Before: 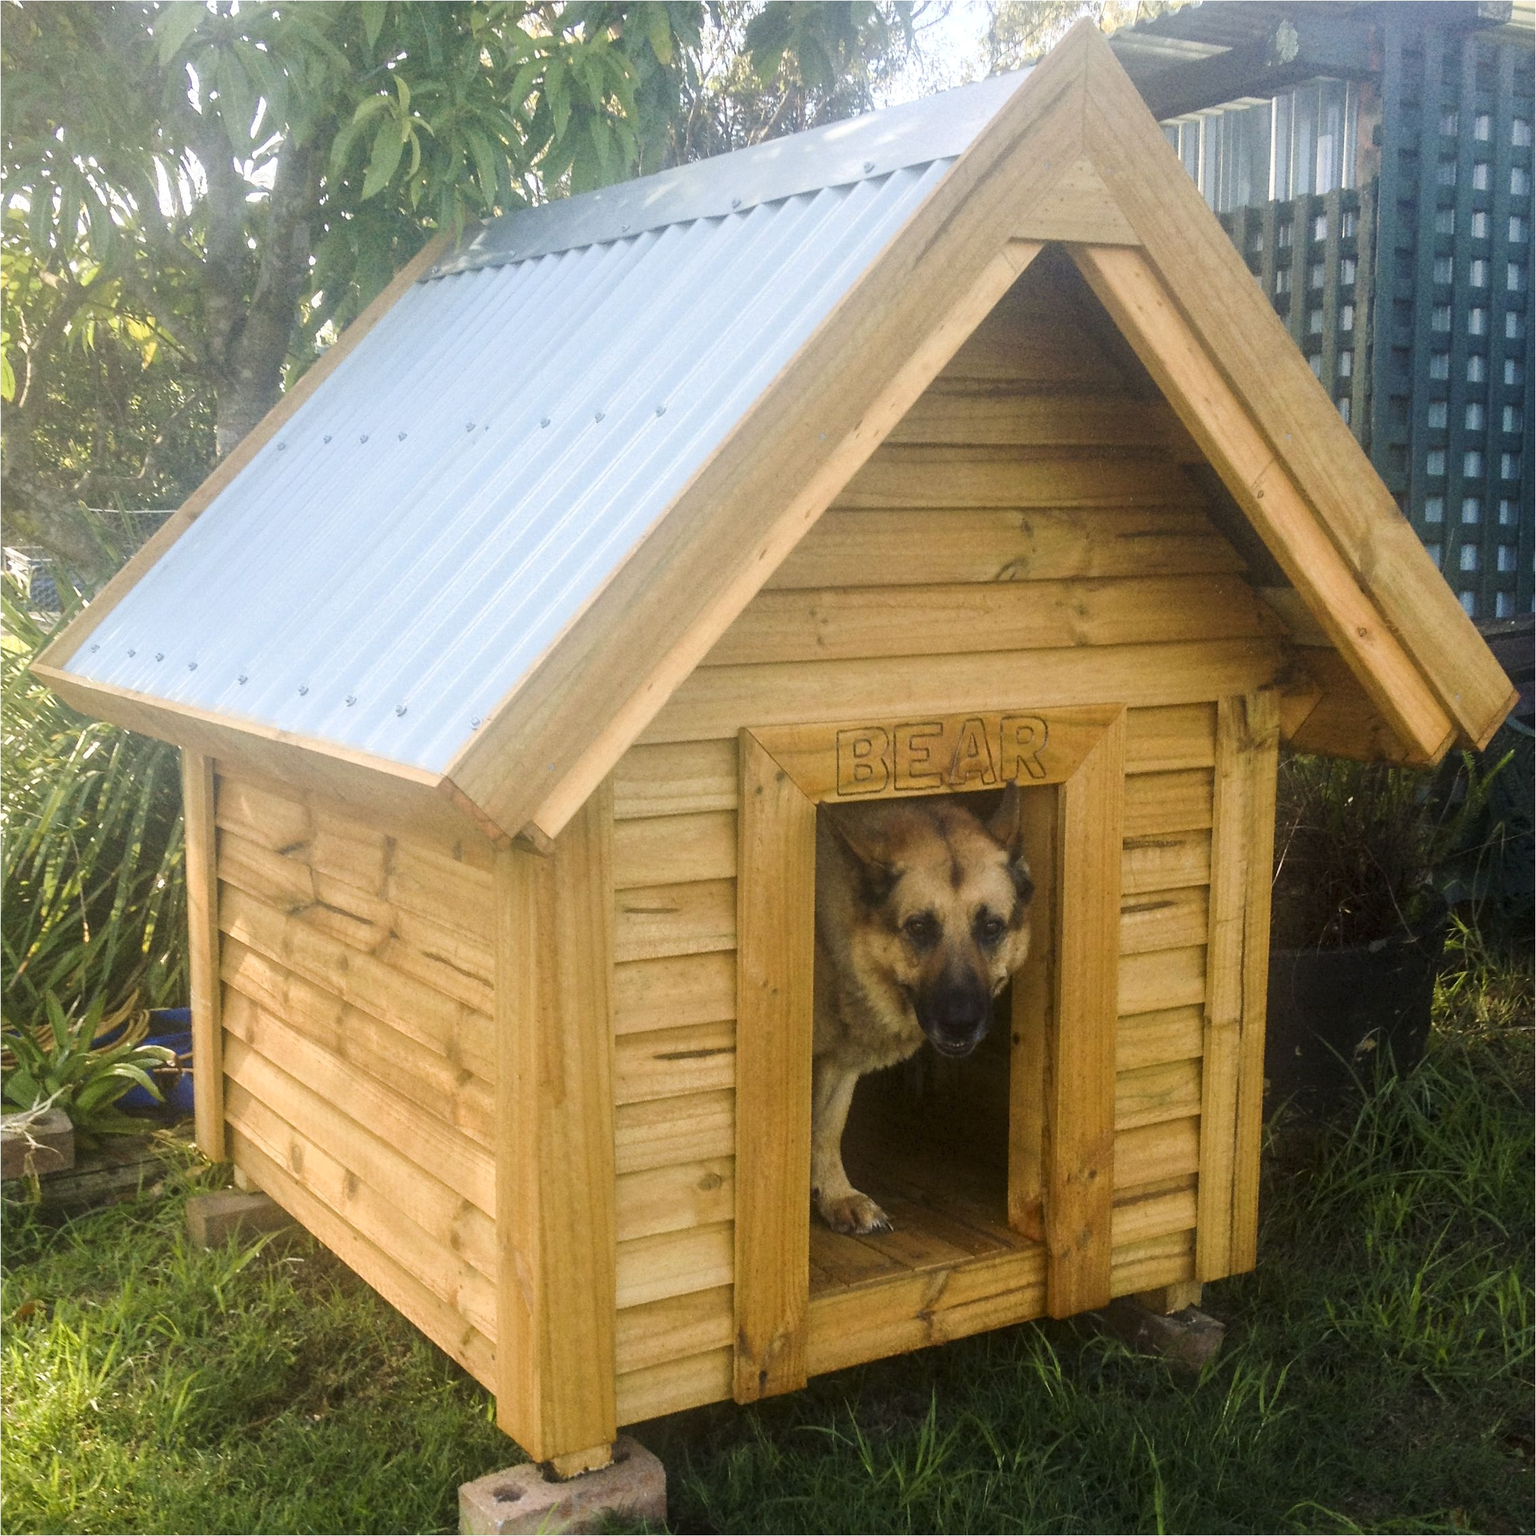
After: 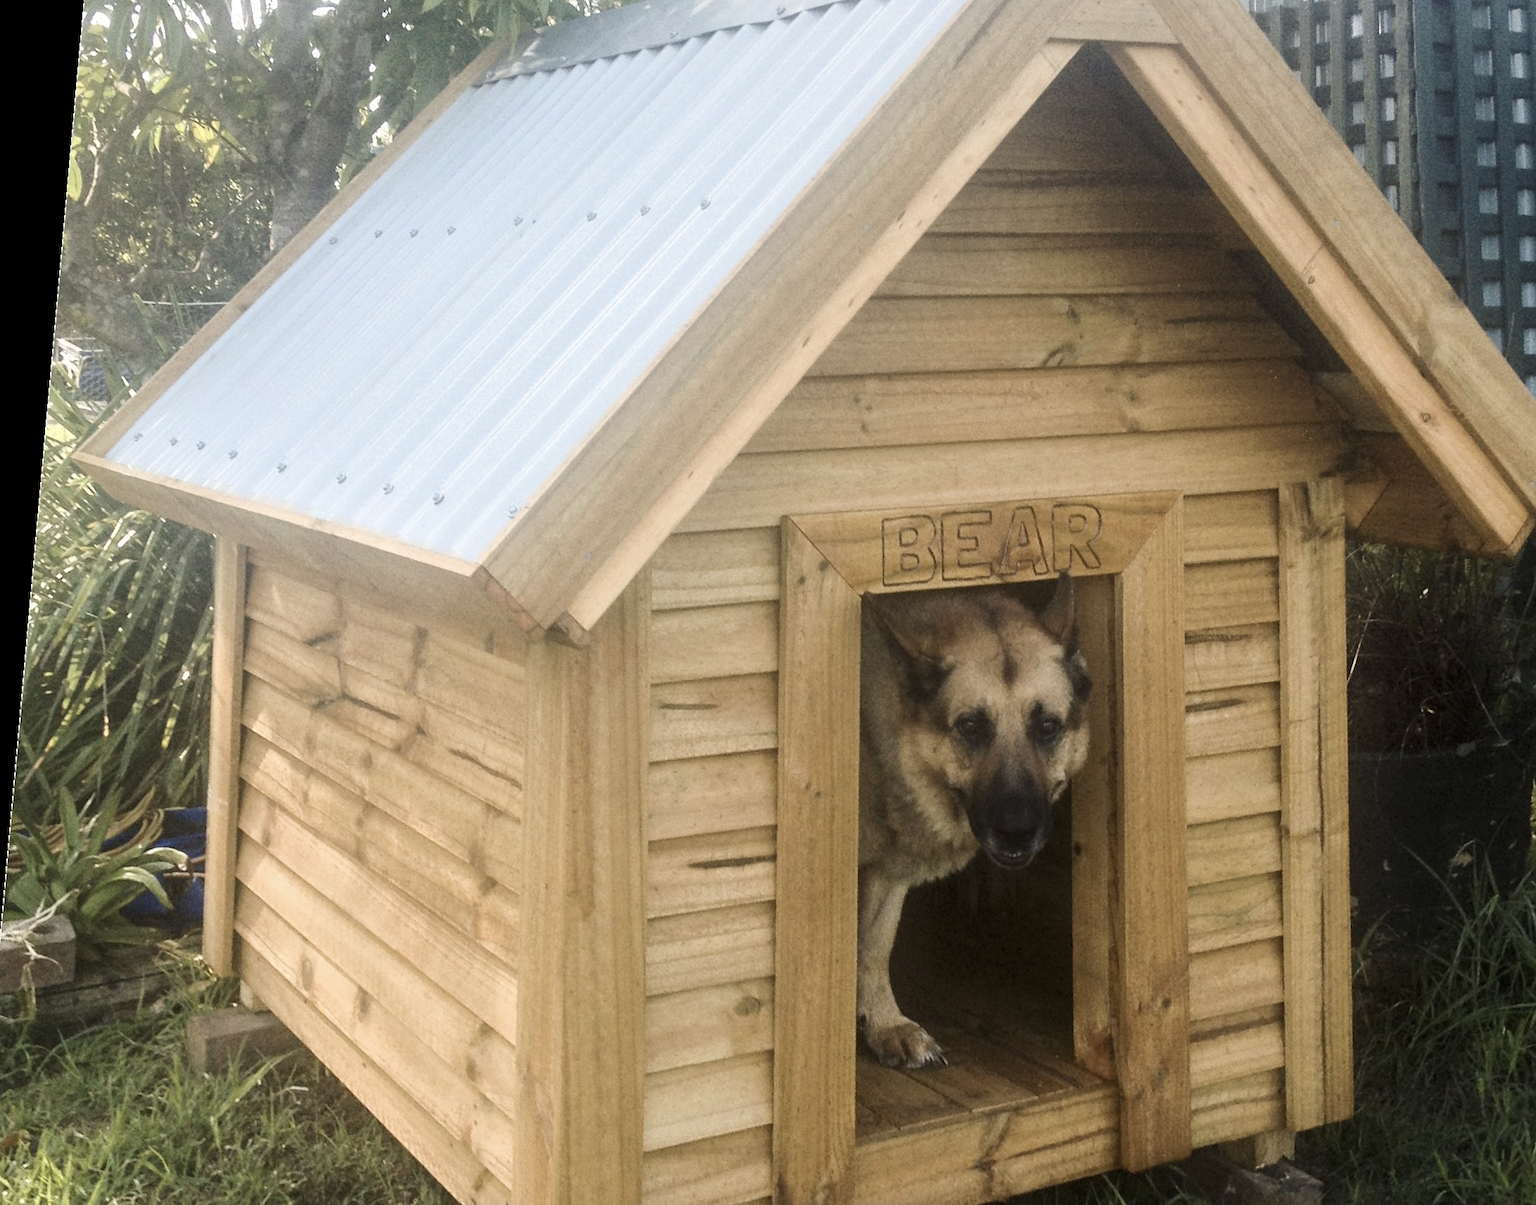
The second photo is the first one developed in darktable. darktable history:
contrast brightness saturation: contrast 0.1, saturation -0.36
rotate and perspective: rotation 0.128°, lens shift (vertical) -0.181, lens shift (horizontal) -0.044, shear 0.001, automatic cropping off
crop and rotate: left 2.425%, top 11.305%, right 9.6%, bottom 15.08%
